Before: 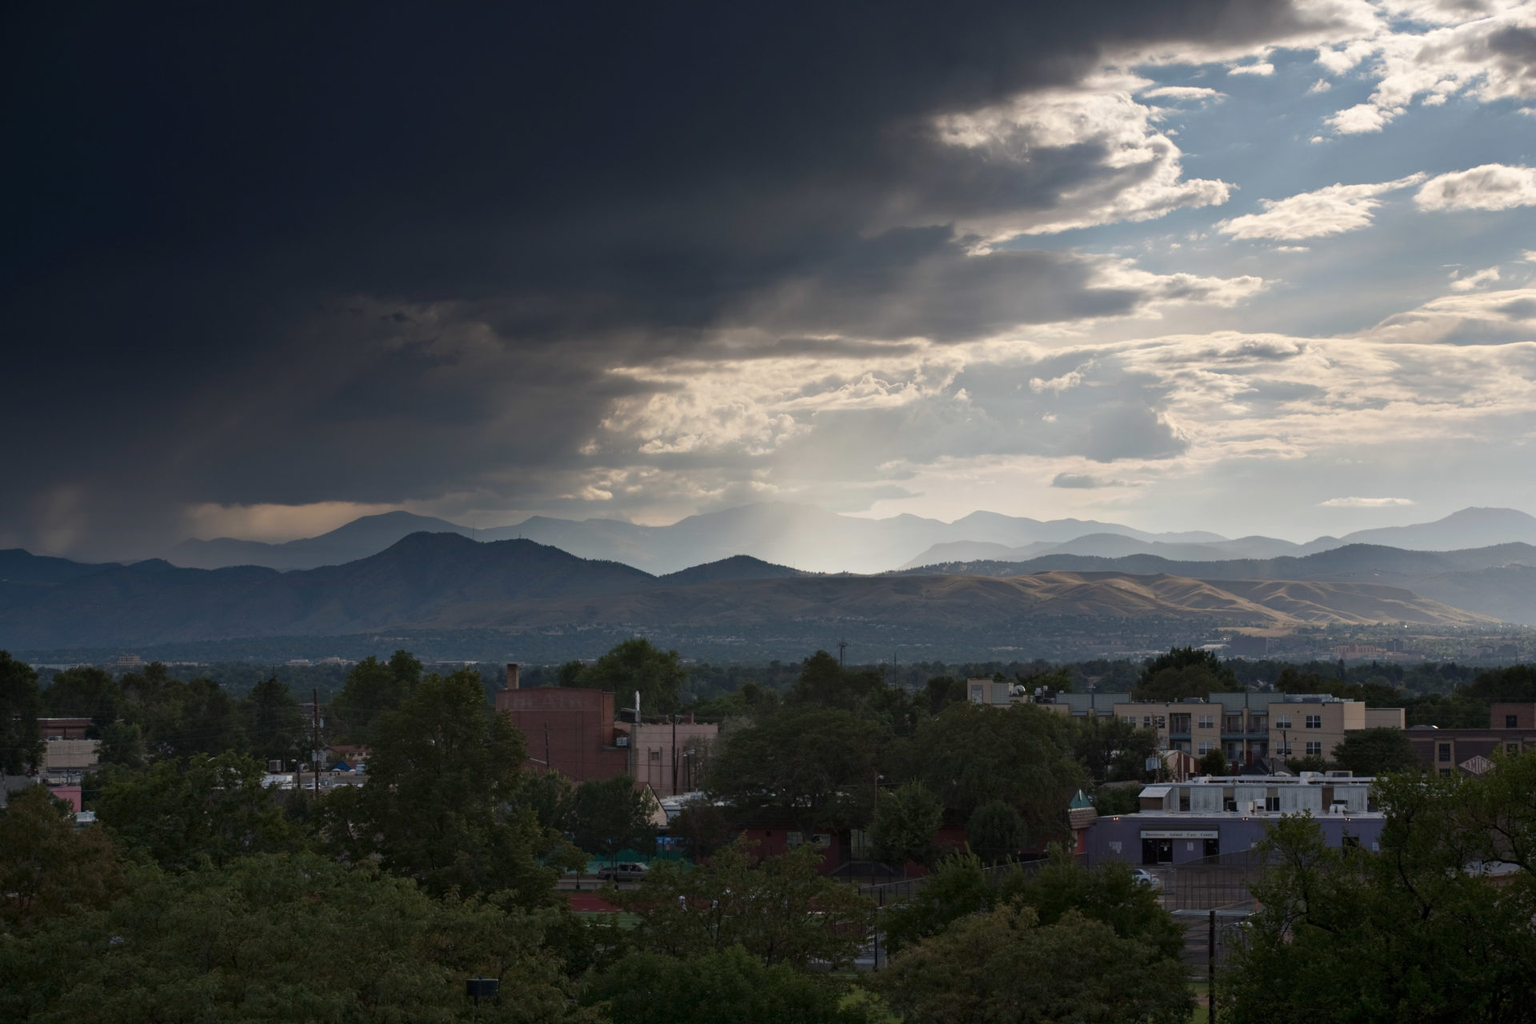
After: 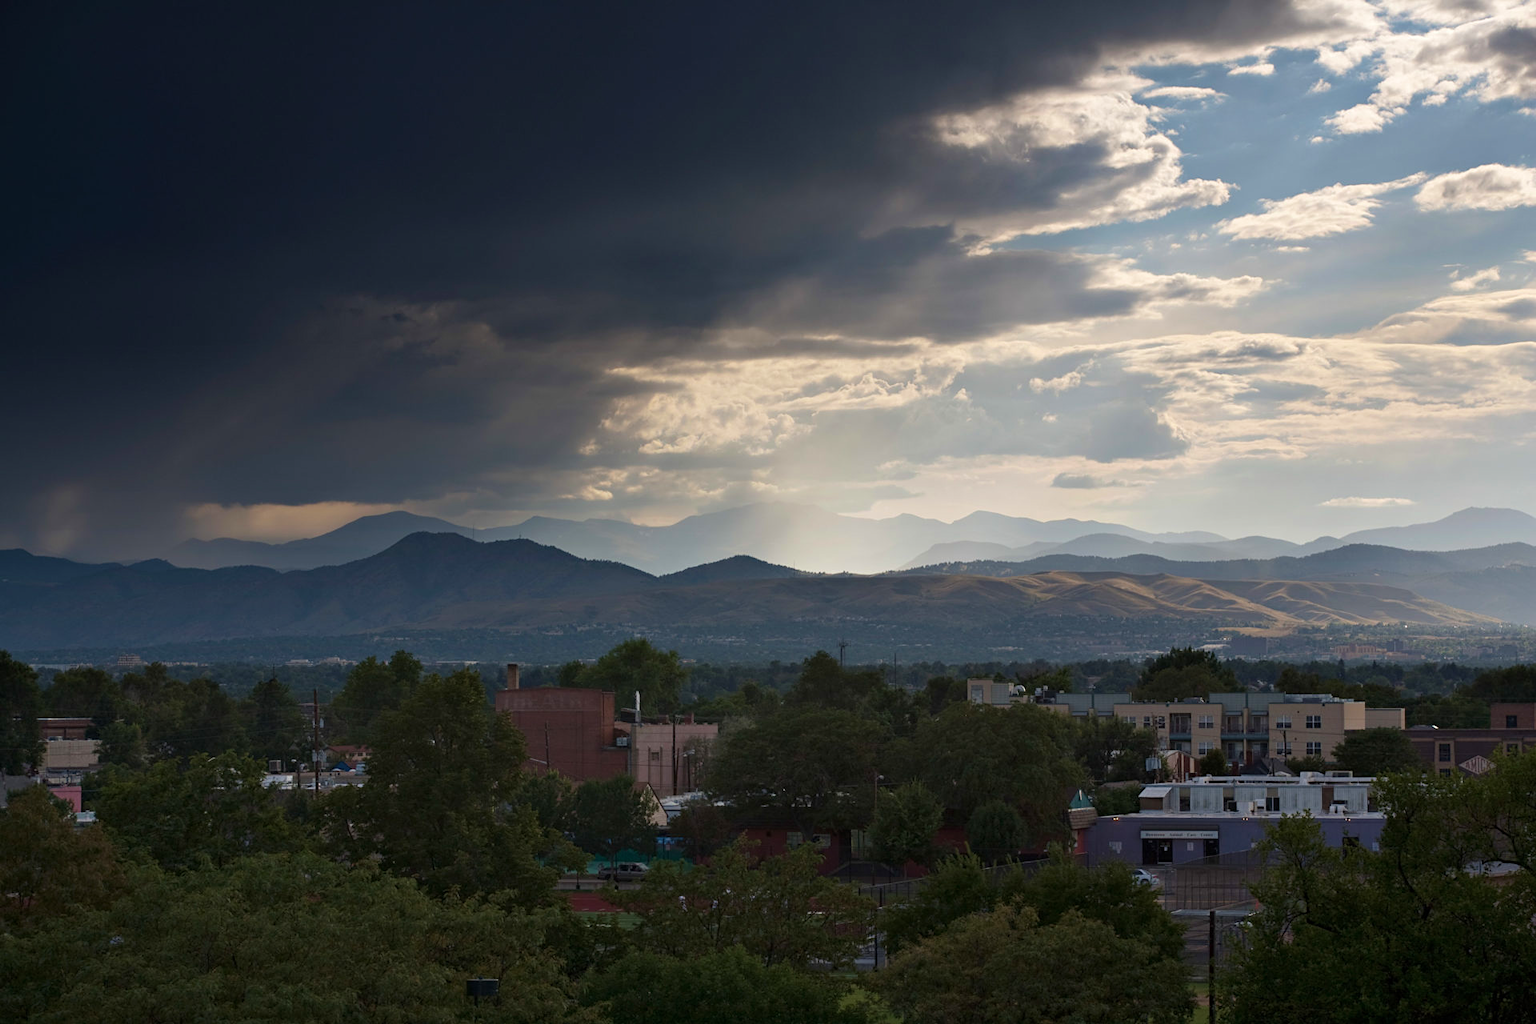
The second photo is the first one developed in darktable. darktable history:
base curve: curves: ch0 [(0, 0) (0.283, 0.295) (1, 1)]
sharpen: amount 0.205
velvia: on, module defaults
